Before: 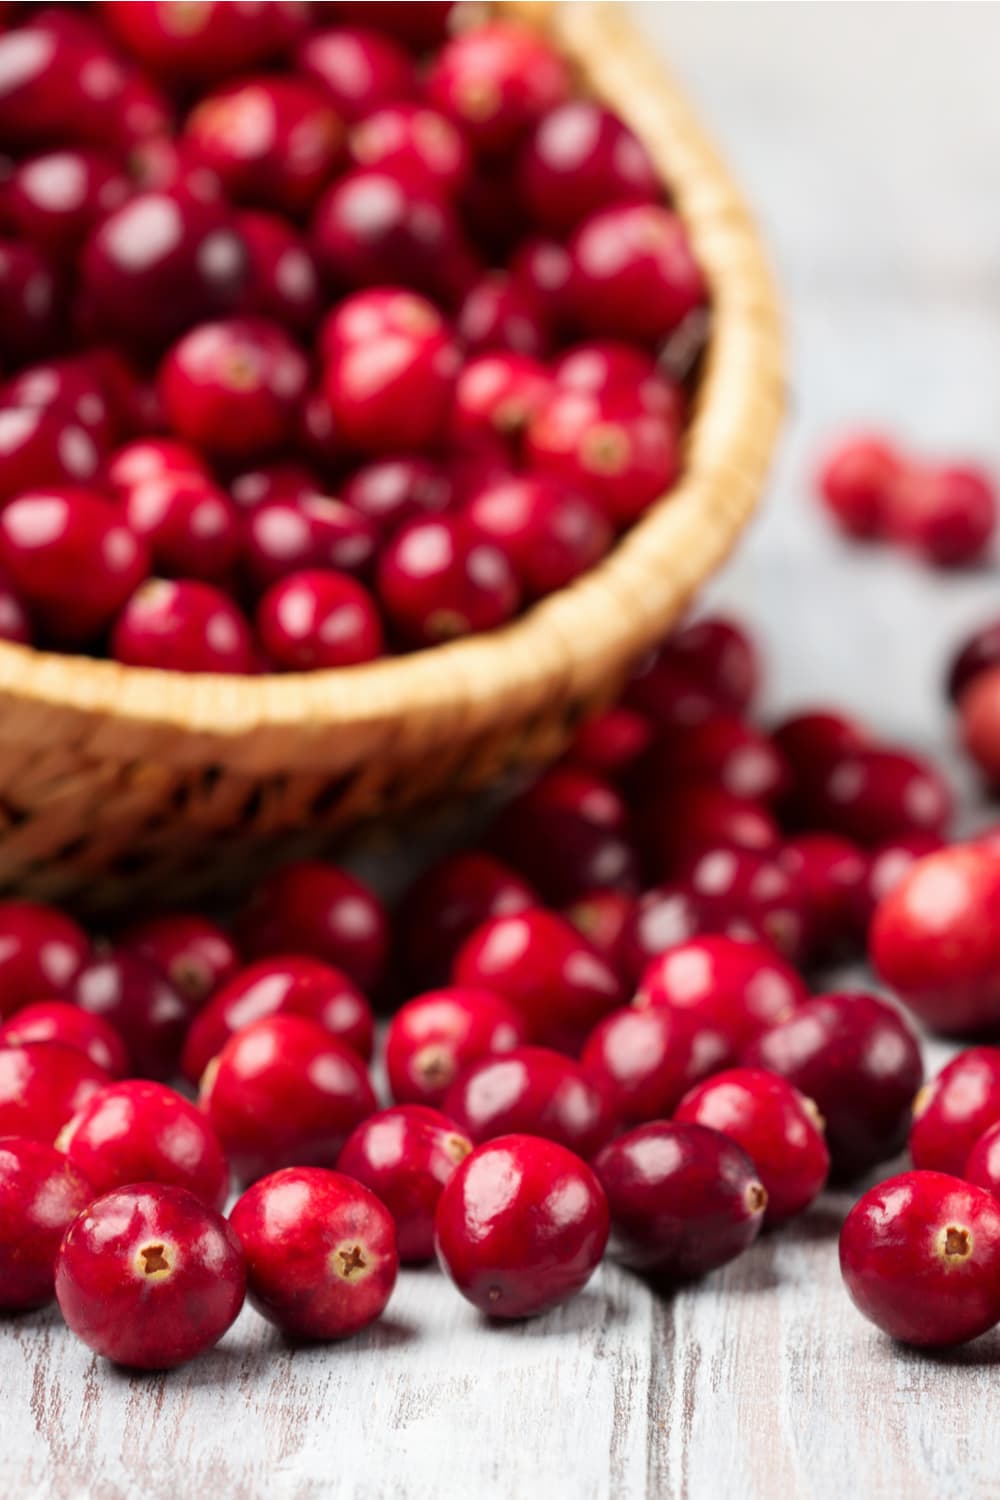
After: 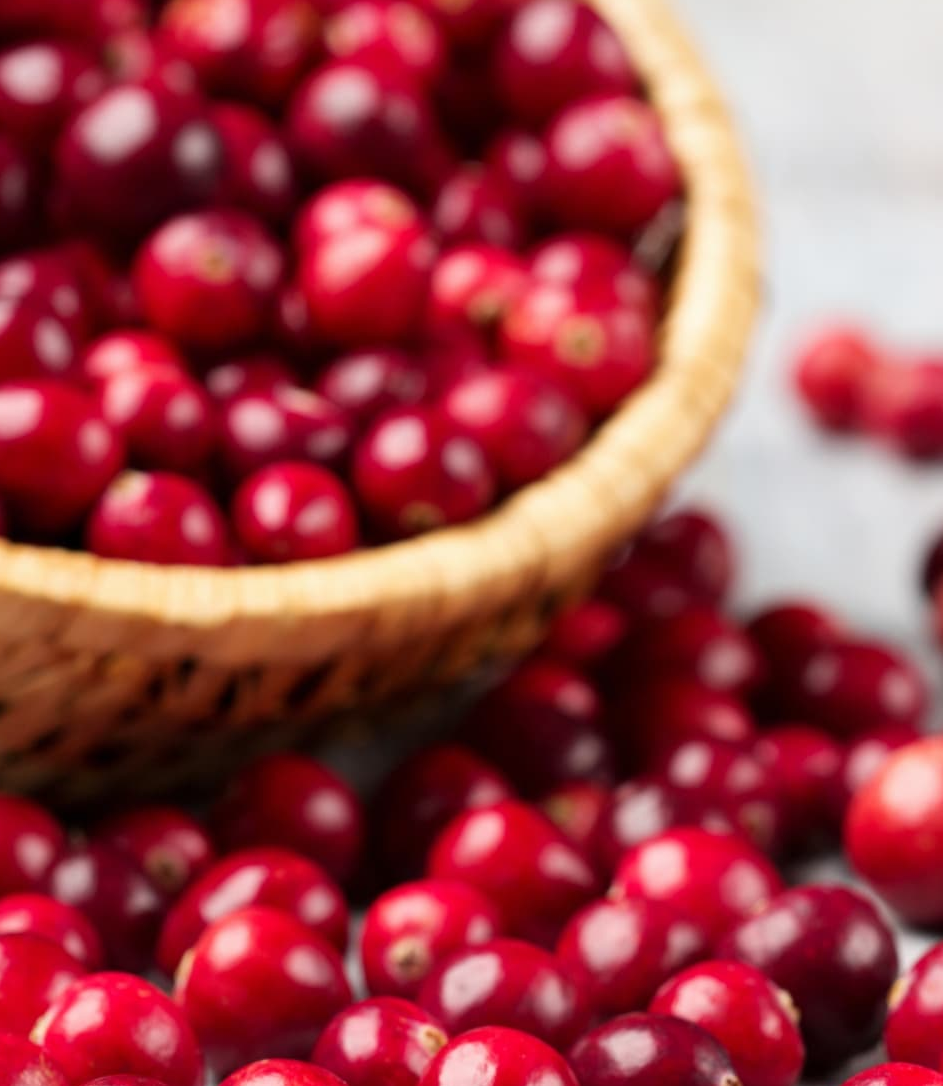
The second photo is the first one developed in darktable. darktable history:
crop: left 2.584%, top 7.266%, right 3.023%, bottom 20.306%
